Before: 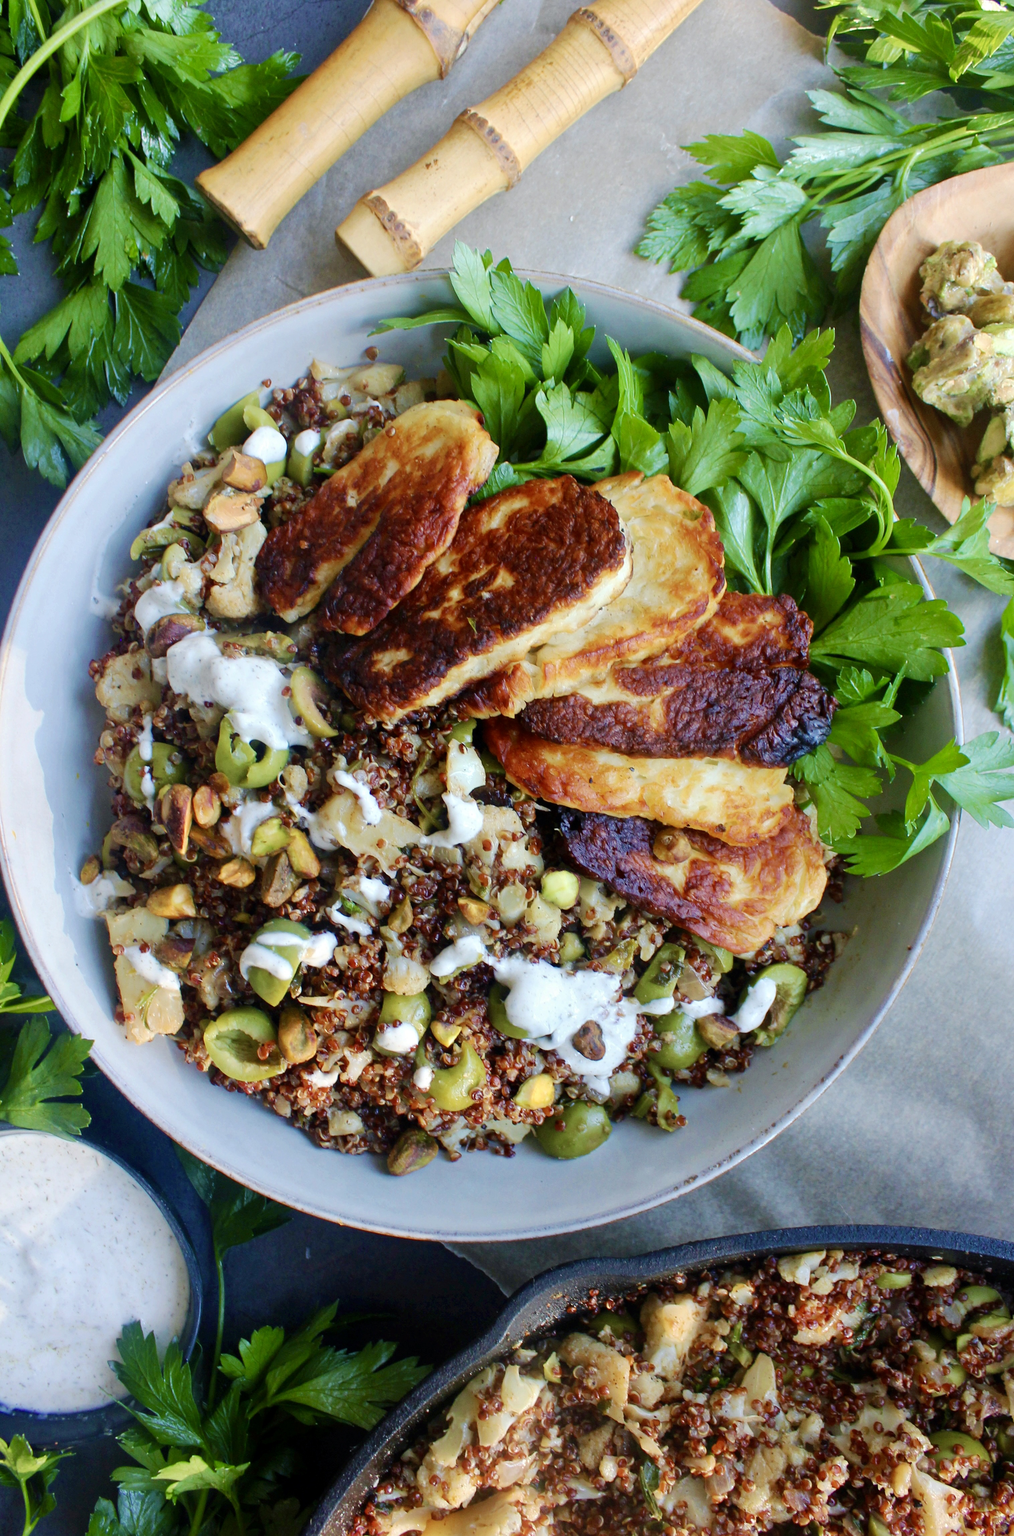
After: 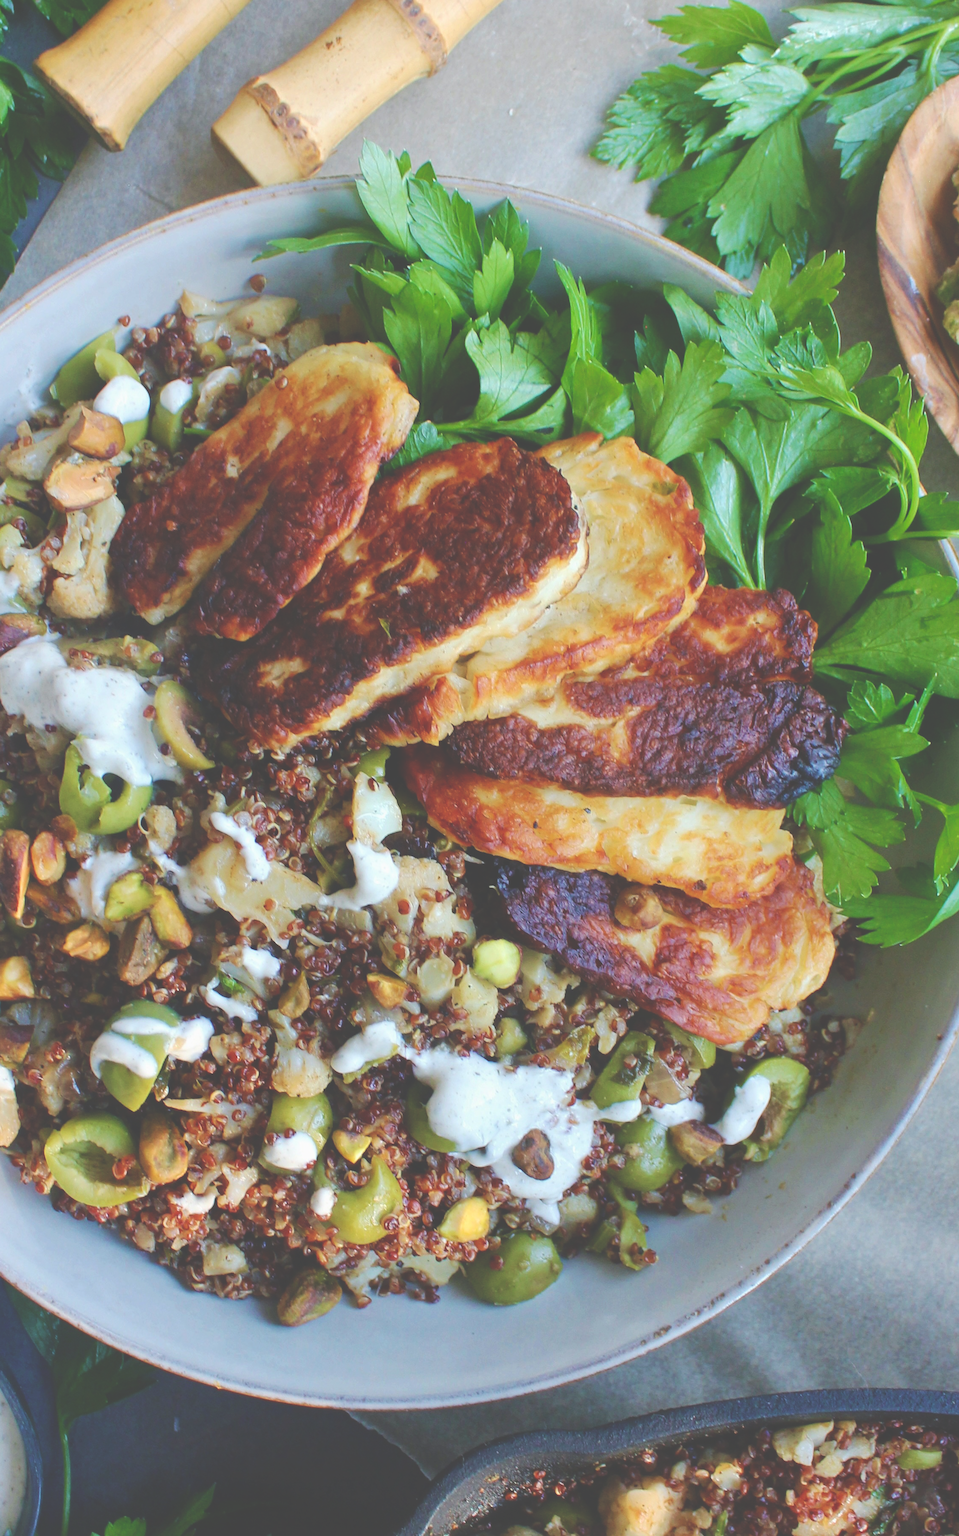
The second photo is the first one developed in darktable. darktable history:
exposure: black level correction -0.061, exposure -0.049 EV, compensate highlight preservation false
crop: left 16.668%, top 8.513%, right 8.723%, bottom 12.65%
